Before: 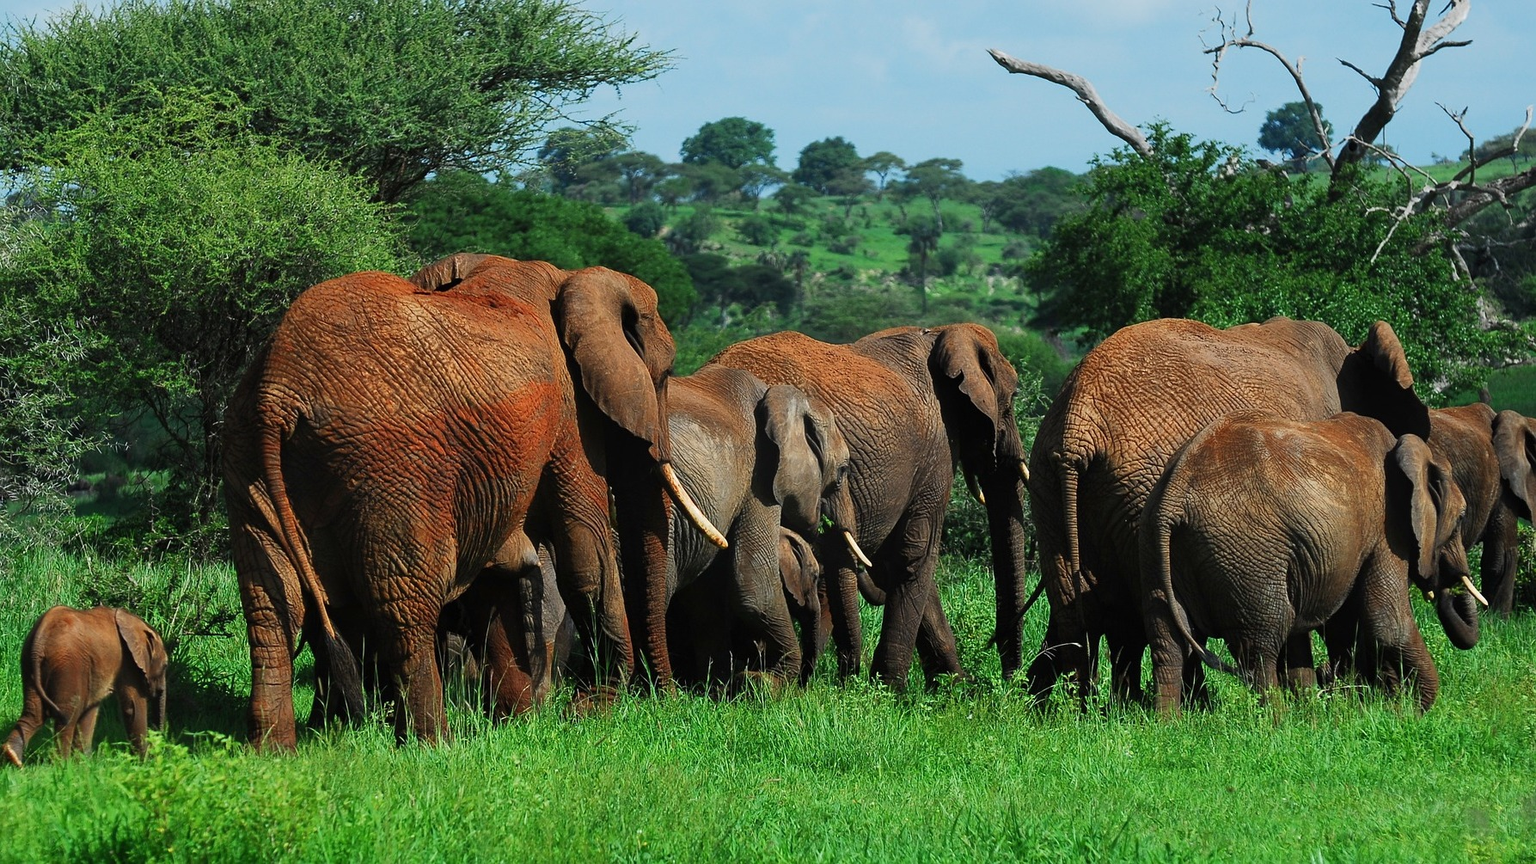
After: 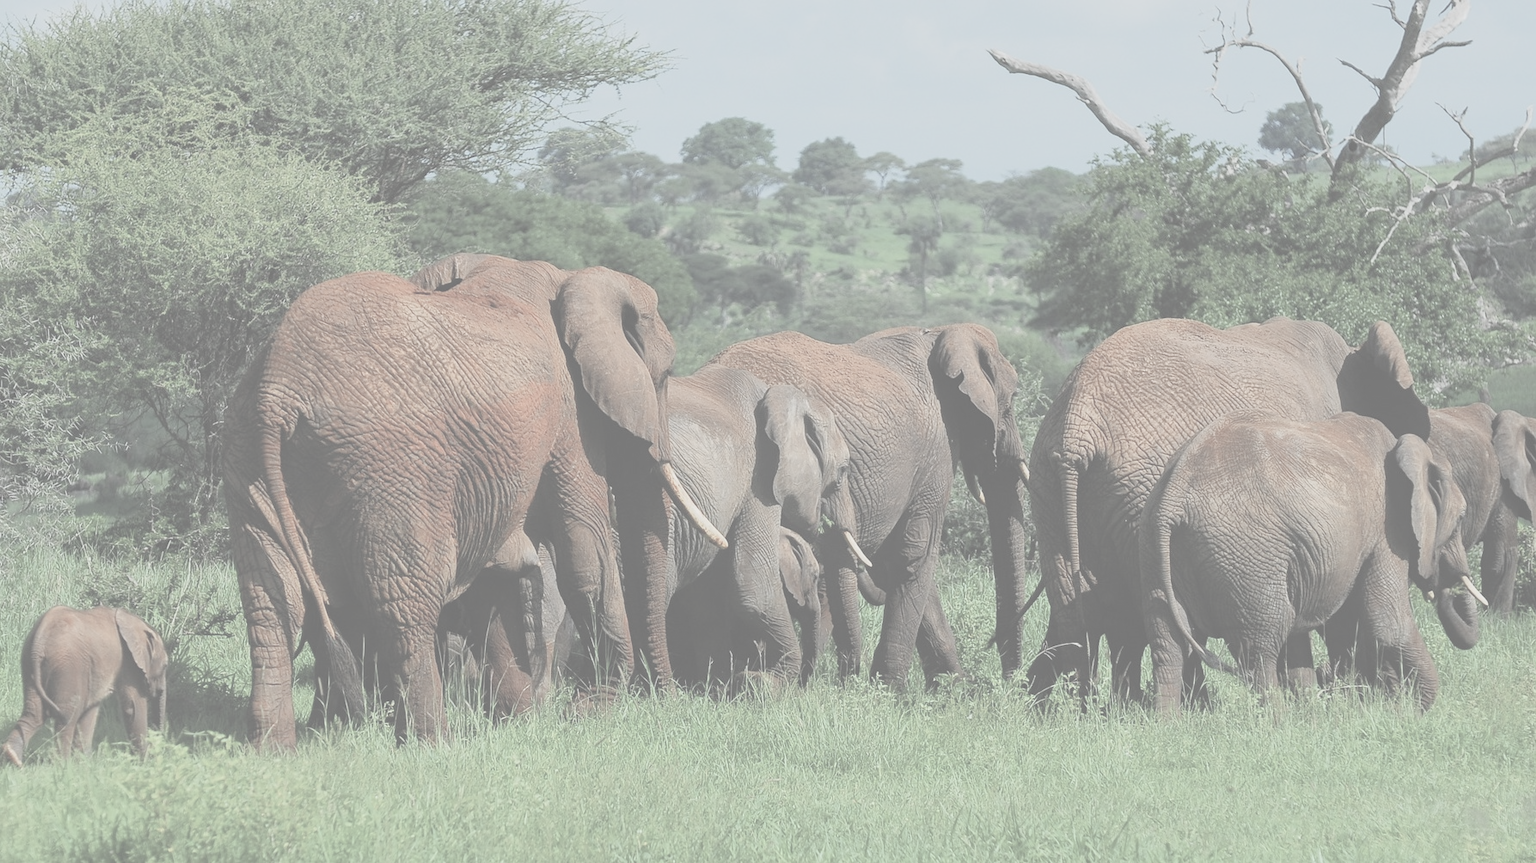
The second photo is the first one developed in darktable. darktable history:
contrast brightness saturation: contrast -0.334, brightness 0.76, saturation -0.776
